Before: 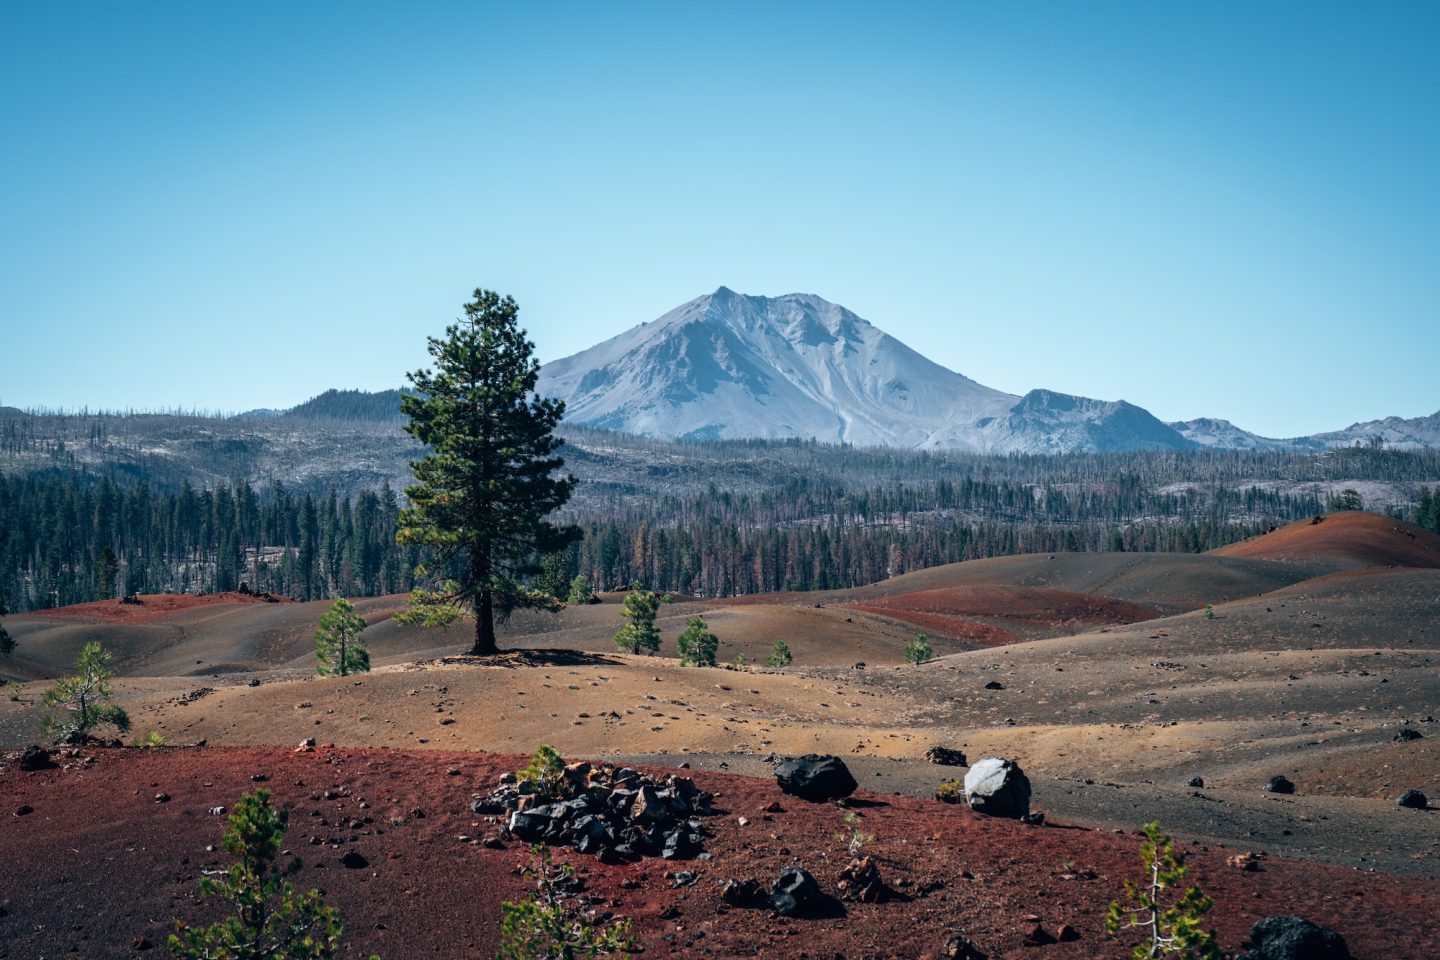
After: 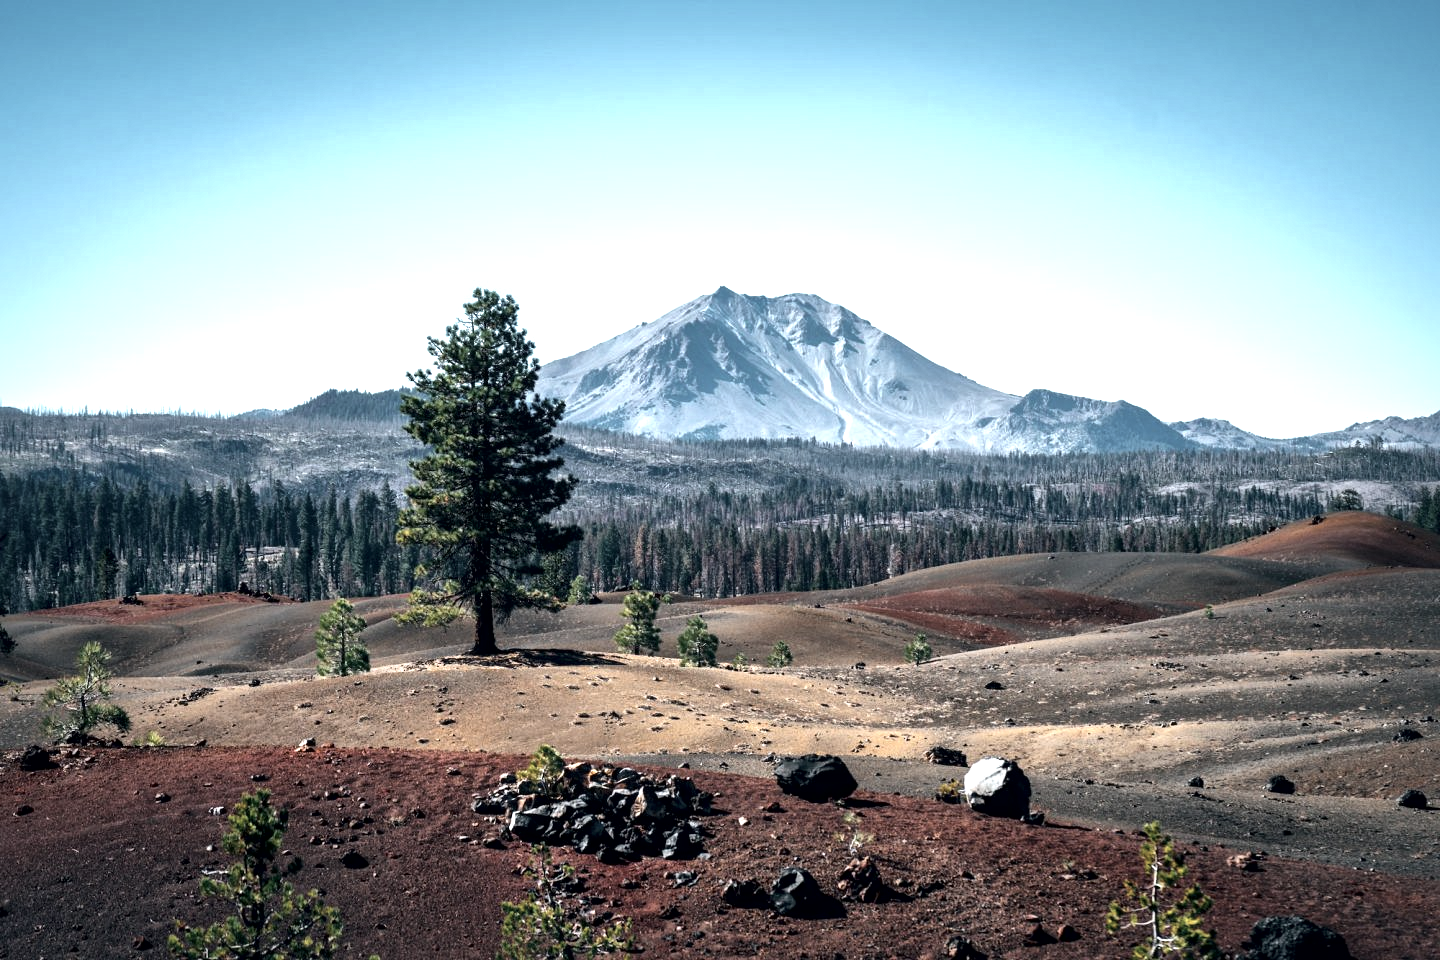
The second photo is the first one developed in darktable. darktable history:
color balance rgb: perceptual saturation grading › global saturation 30.87%, perceptual brilliance grading › global brilliance 12.104%, perceptual brilliance grading › highlights 14.851%, global vibrance 7.982%
local contrast: mode bilateral grid, contrast 19, coarseness 50, detail 162%, midtone range 0.2
color correction: highlights b* -0.057, saturation 0.533
